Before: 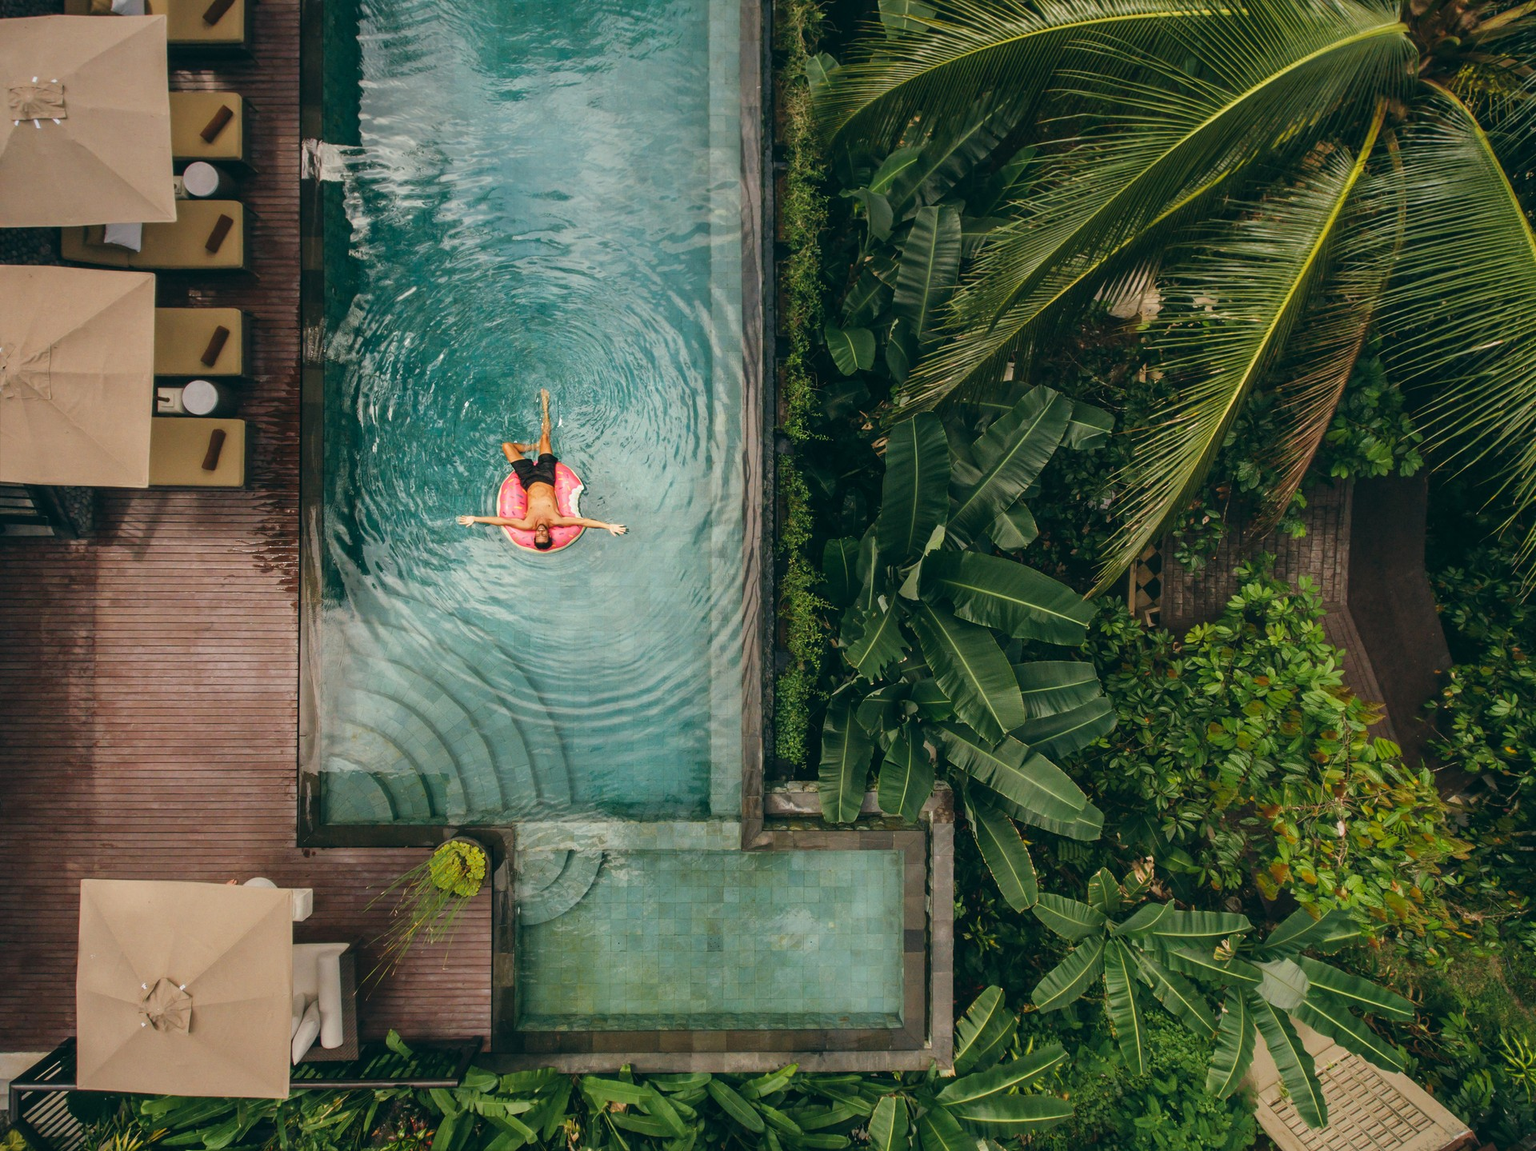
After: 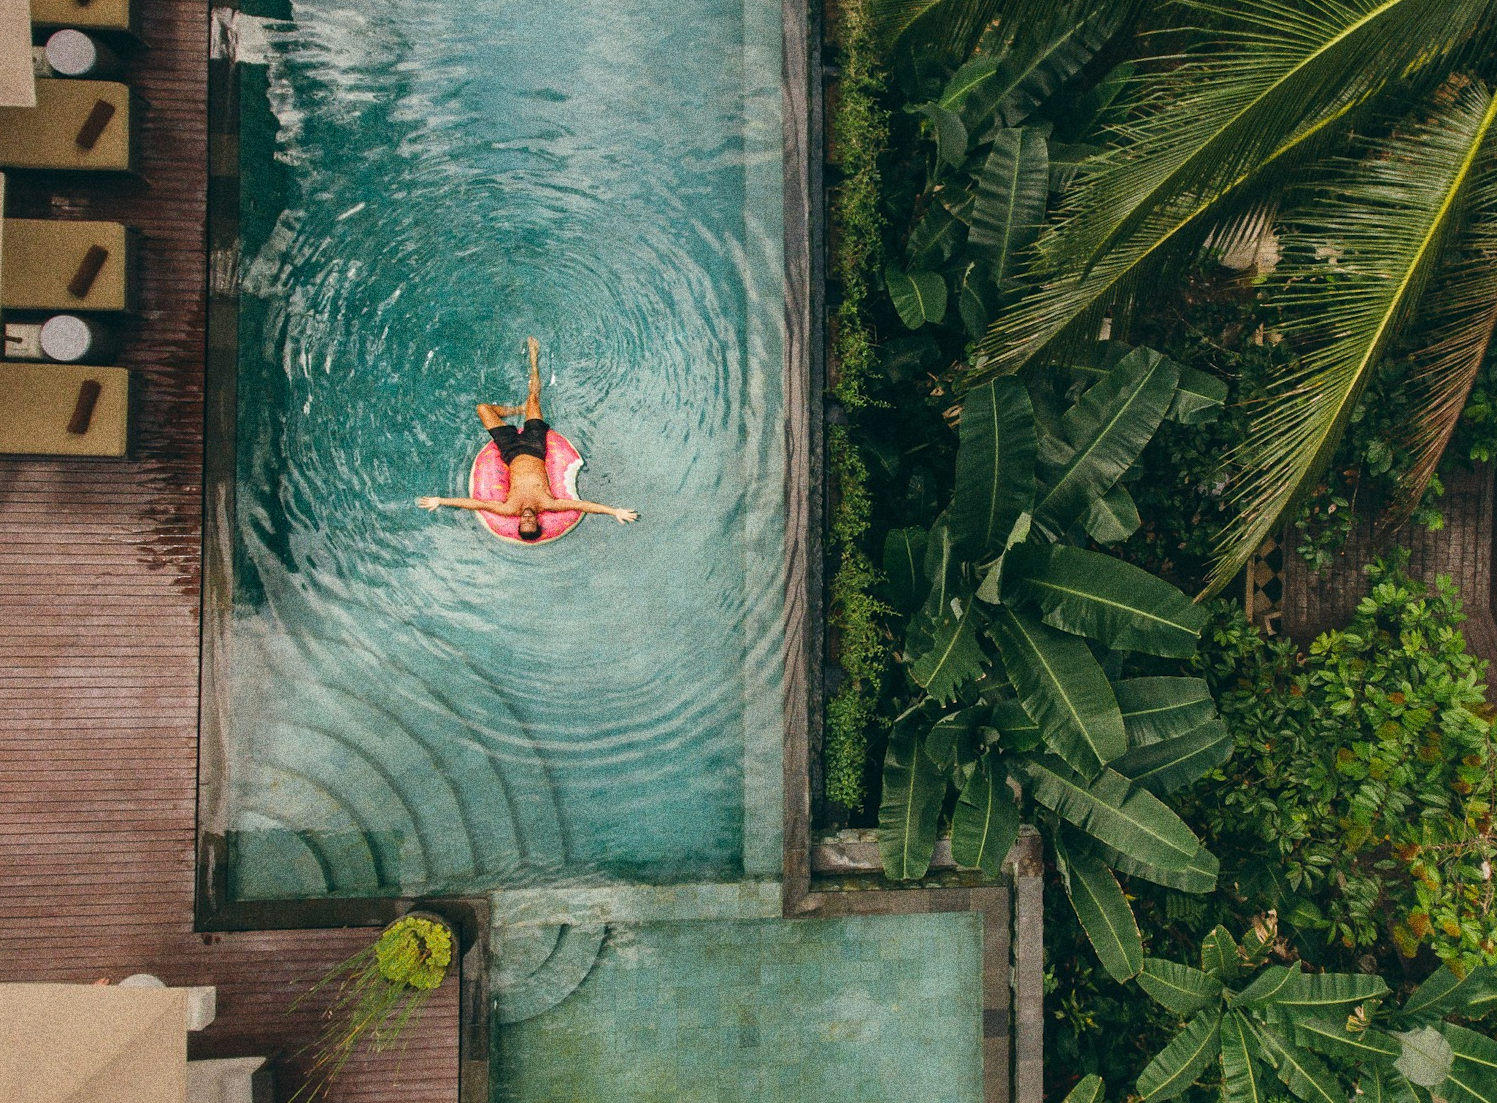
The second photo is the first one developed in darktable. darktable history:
rotate and perspective: rotation -0.013°, lens shift (vertical) -0.027, lens shift (horizontal) 0.178, crop left 0.016, crop right 0.989, crop top 0.082, crop bottom 0.918
crop: left 11.225%, top 5.381%, right 9.565%, bottom 10.314%
grain: coarseness 10.62 ISO, strength 55.56%
